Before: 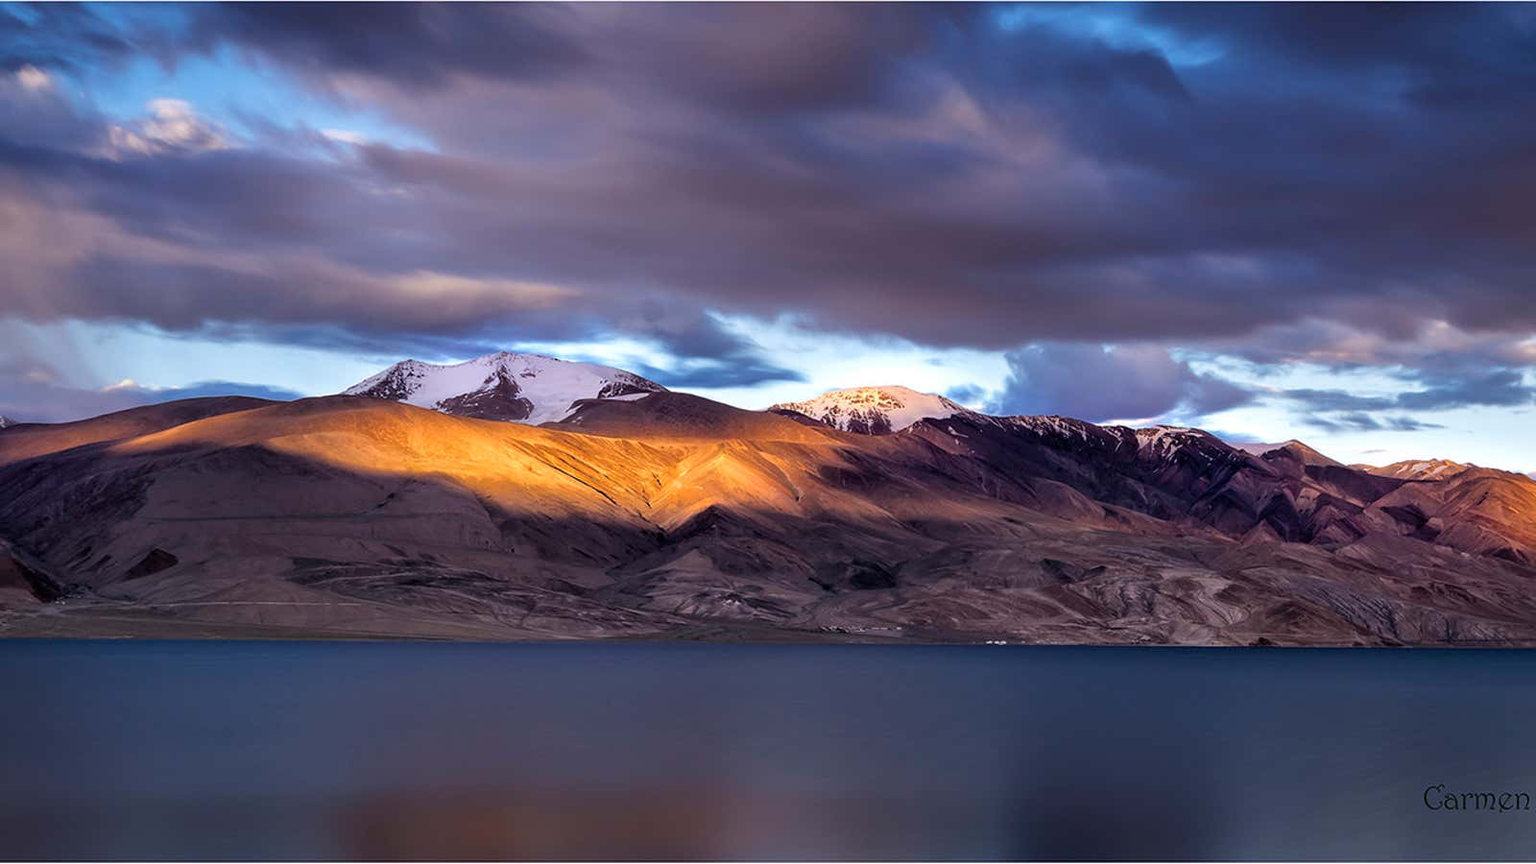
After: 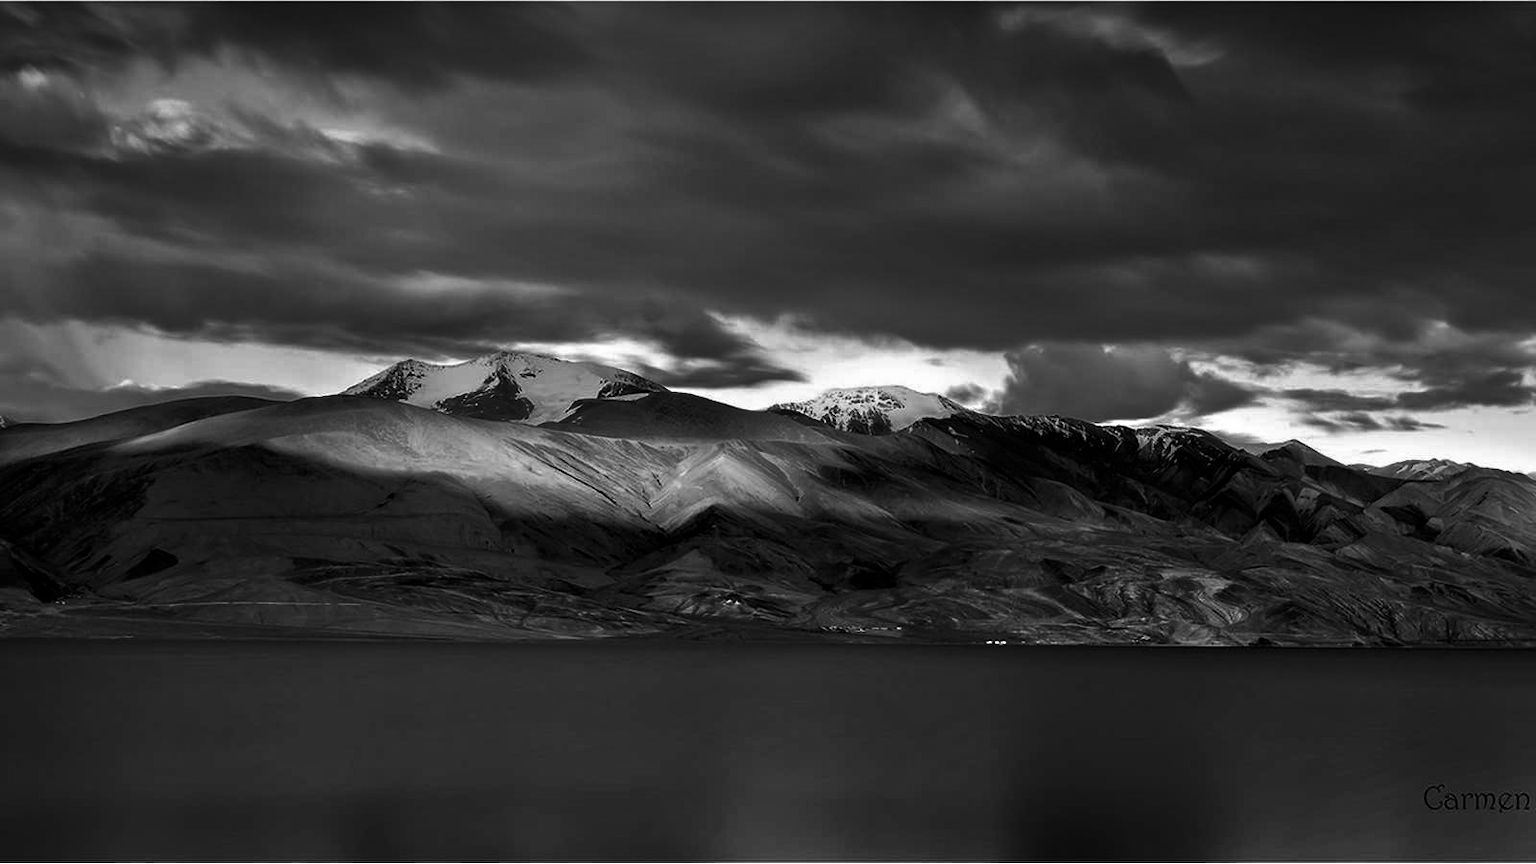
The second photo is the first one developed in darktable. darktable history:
tone equalizer: -7 EV 0.15 EV, -6 EV 0.6 EV, -5 EV 1.15 EV, -4 EV 1.33 EV, -3 EV 1.15 EV, -2 EV 0.6 EV, -1 EV 0.15 EV, mask exposure compensation -0.5 EV
contrast brightness saturation: contrast -0.03, brightness -0.59, saturation -1
